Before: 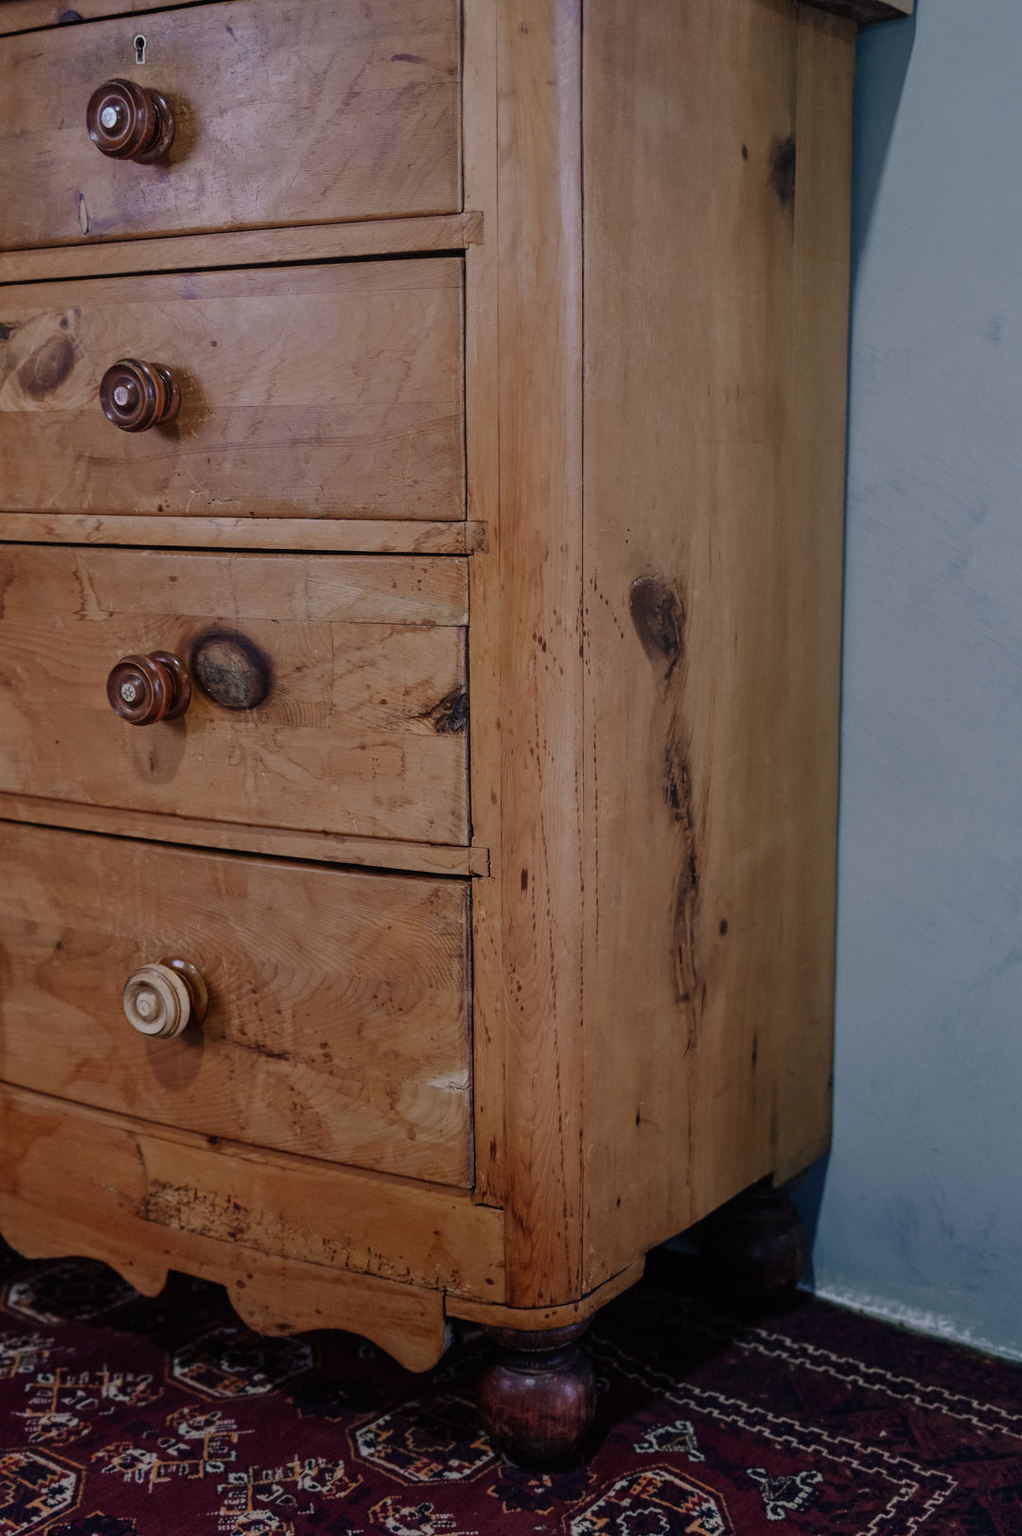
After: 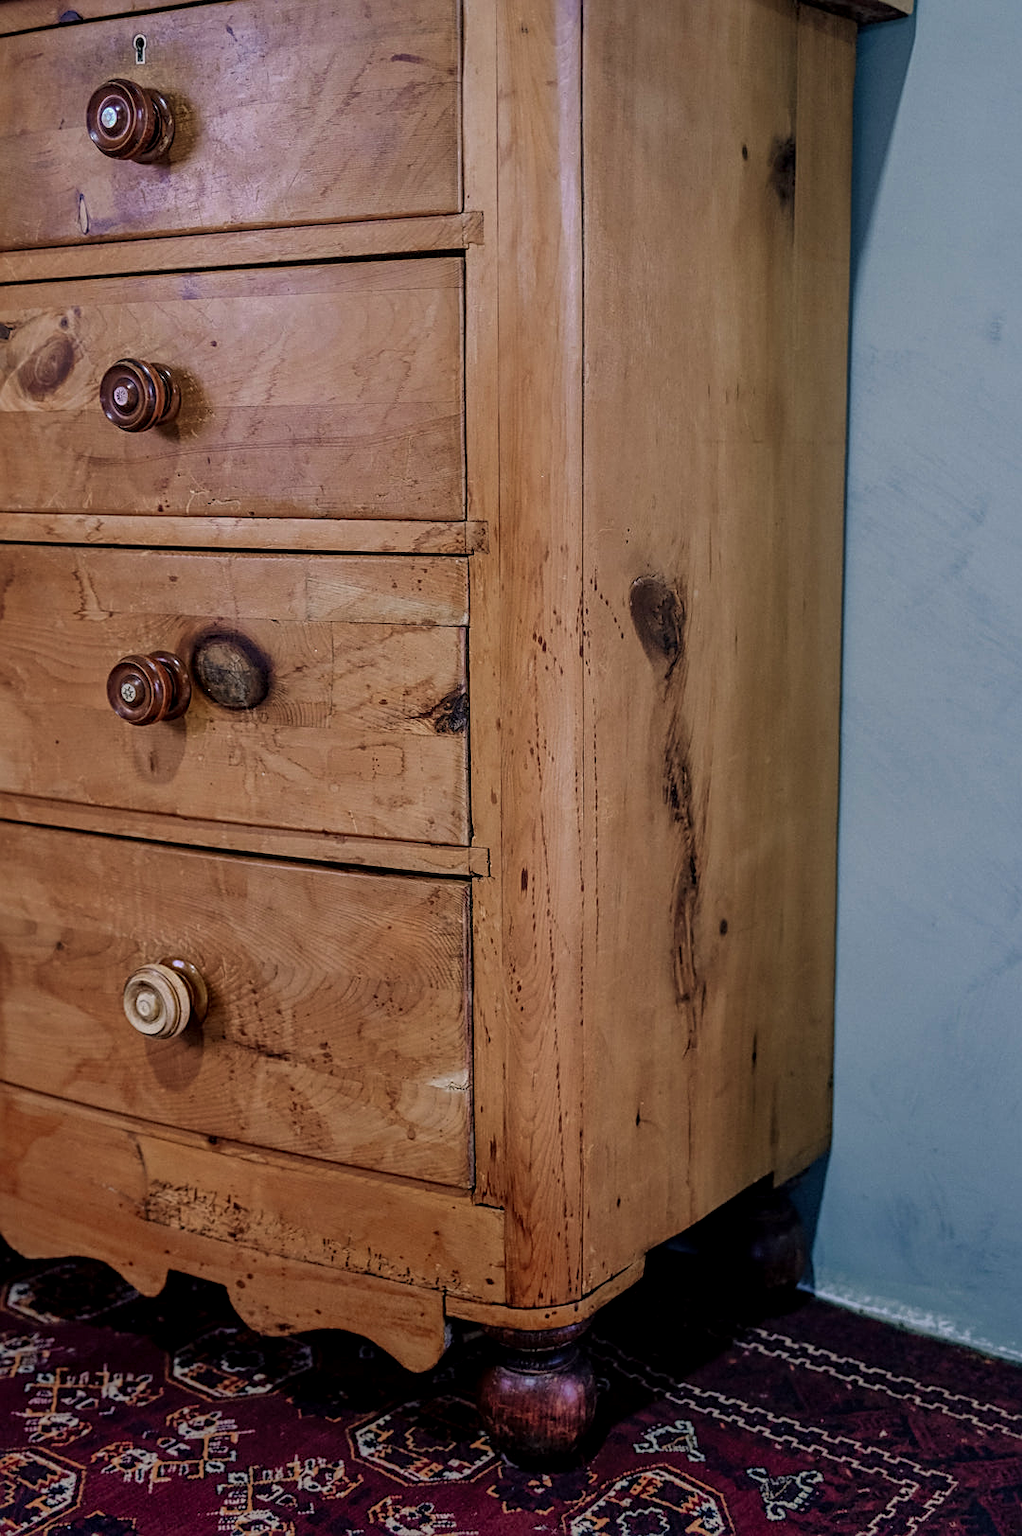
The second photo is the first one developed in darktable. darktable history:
sharpen: on, module defaults
velvia: on, module defaults
shadows and highlights: on, module defaults
tone equalizer: -8 EV -0.452 EV, -7 EV -0.362 EV, -6 EV -0.356 EV, -5 EV -0.23 EV, -3 EV 0.243 EV, -2 EV 0.327 EV, -1 EV 0.379 EV, +0 EV 0.421 EV, mask exposure compensation -0.487 EV
local contrast: on, module defaults
